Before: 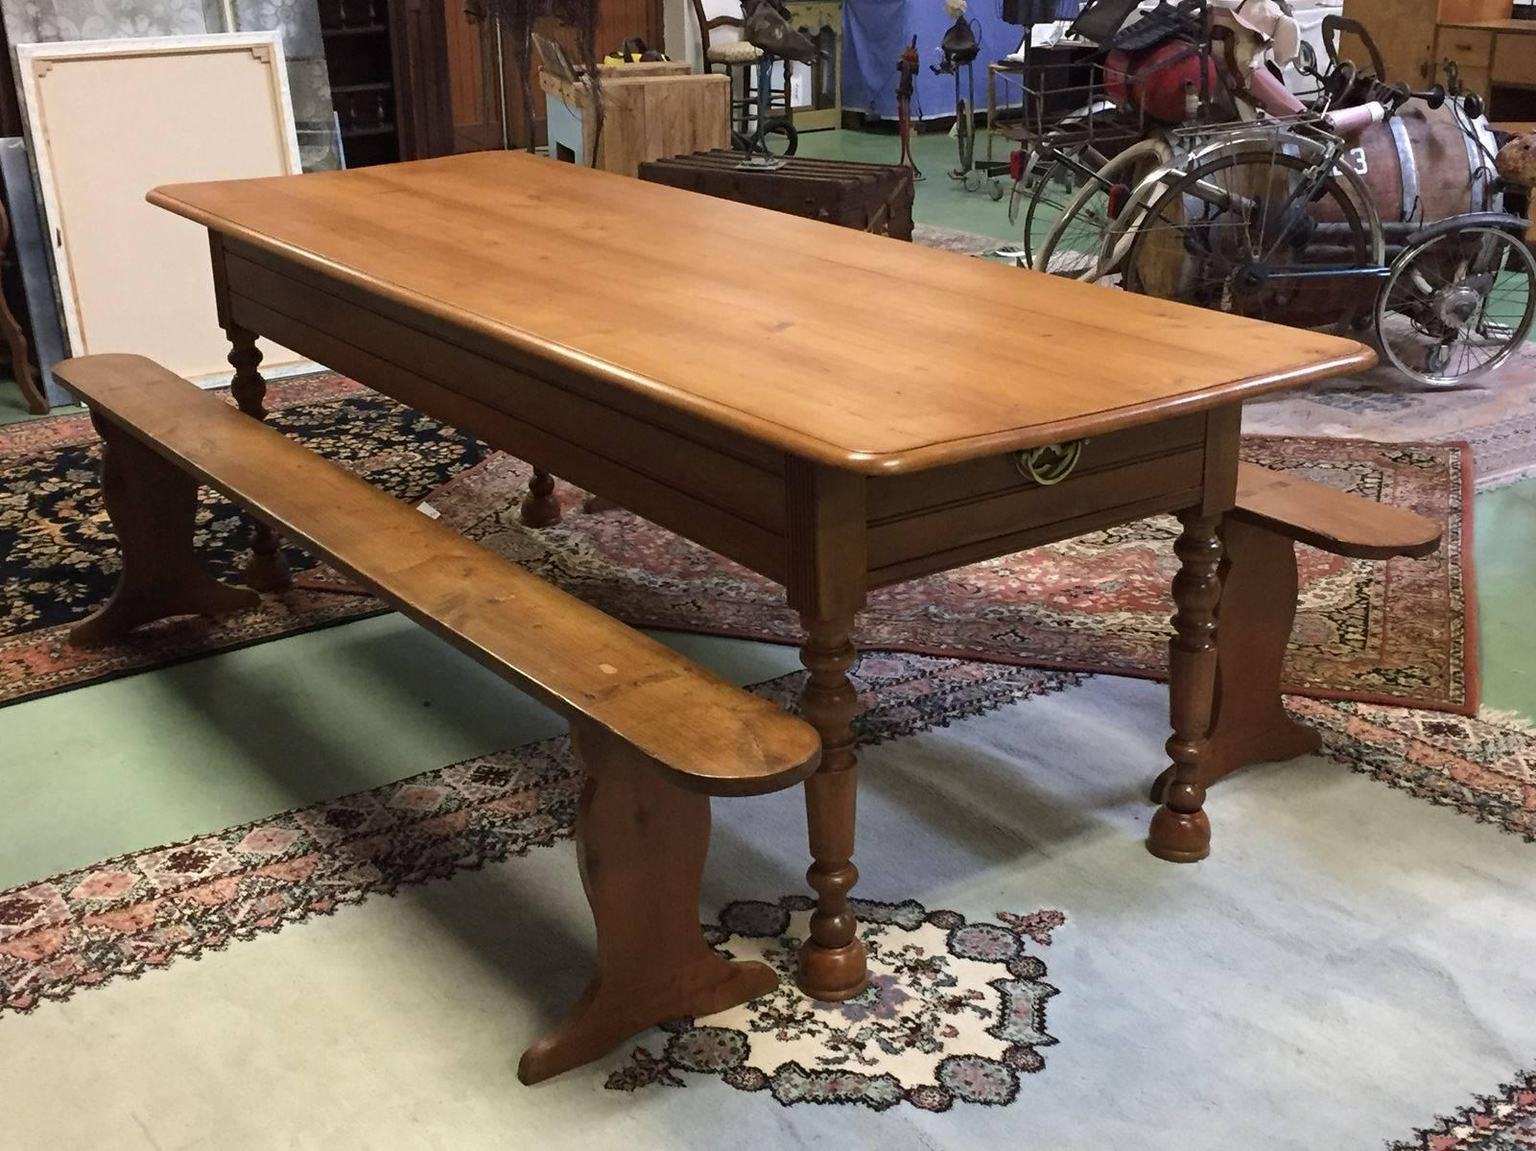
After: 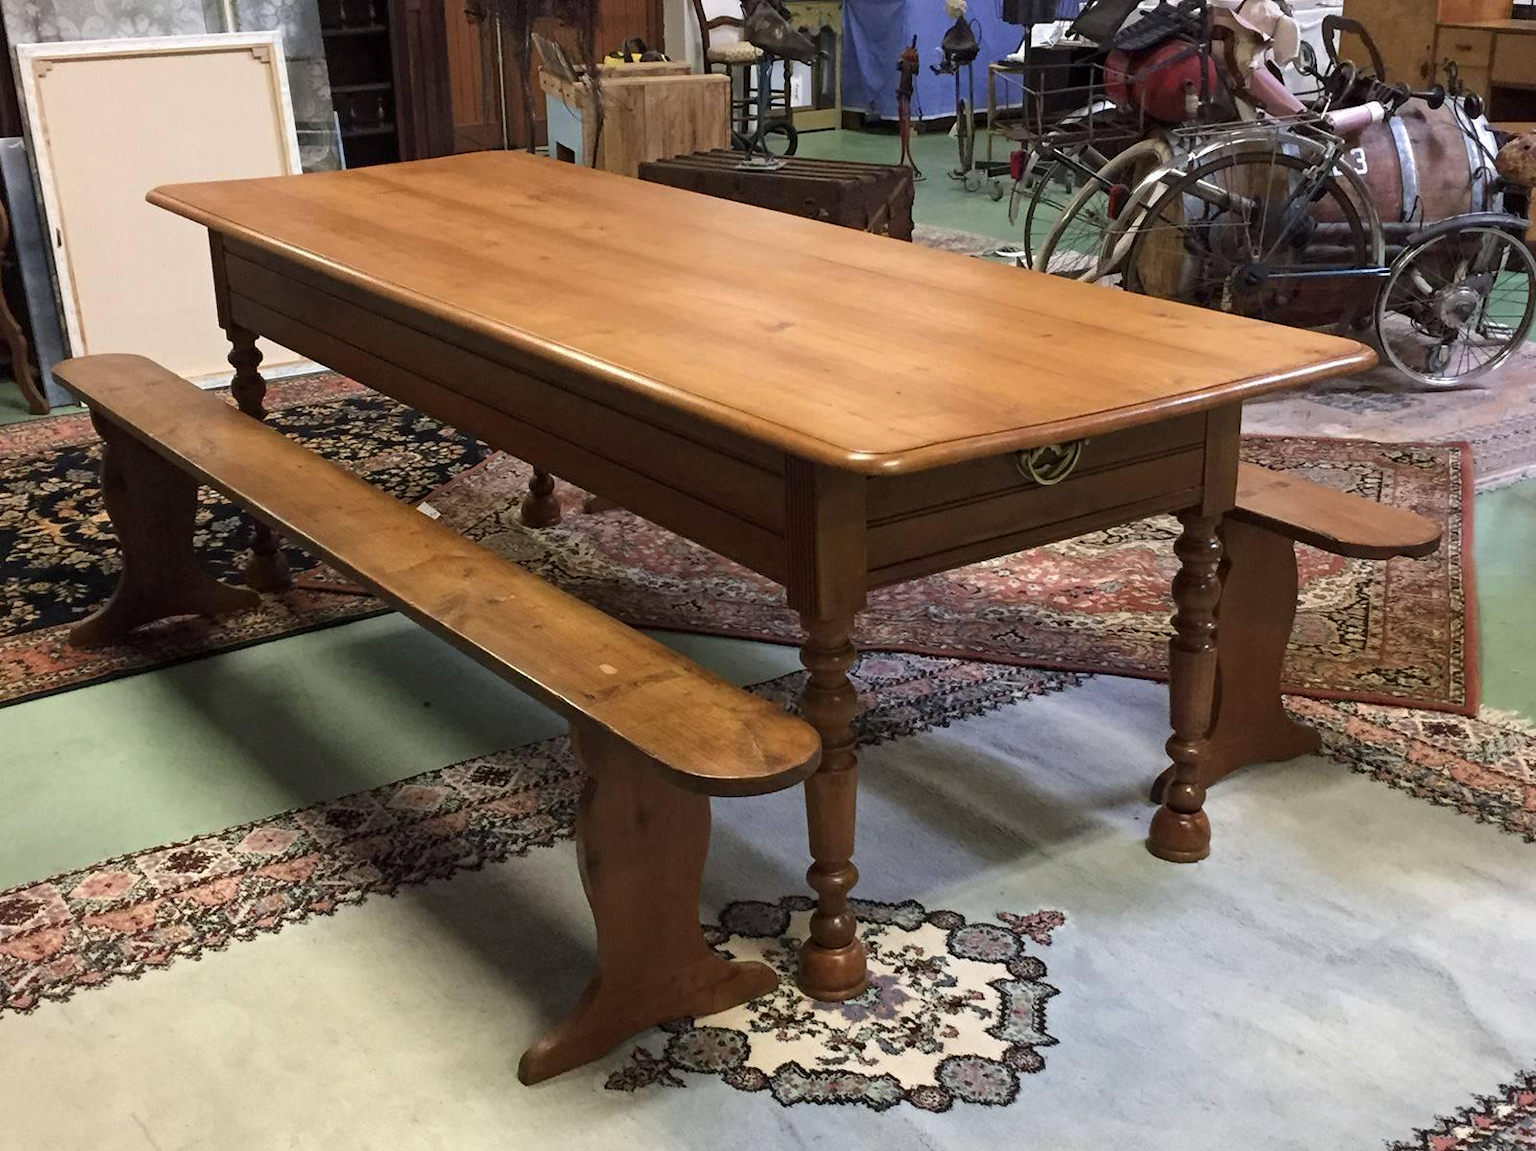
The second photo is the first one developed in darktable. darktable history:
local contrast: highlights 100%, shadows 98%, detail 119%, midtone range 0.2
